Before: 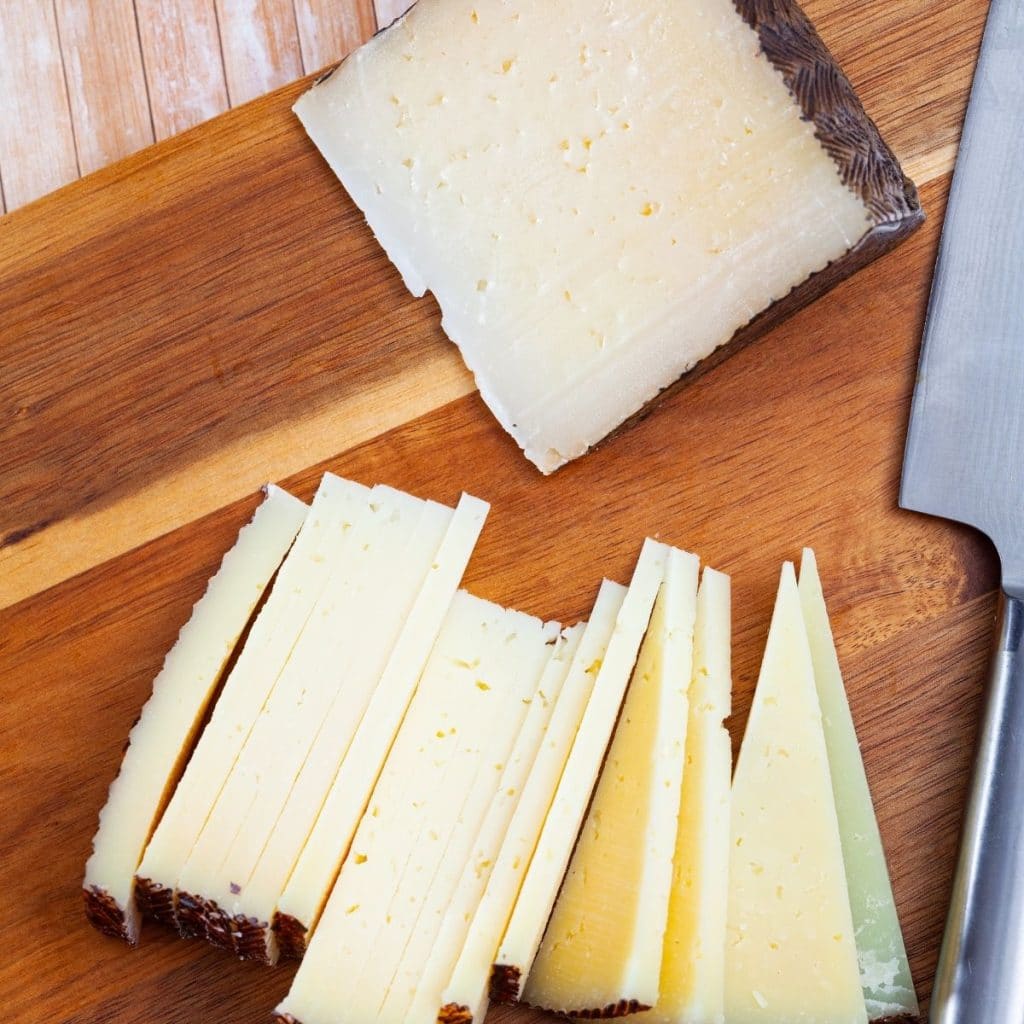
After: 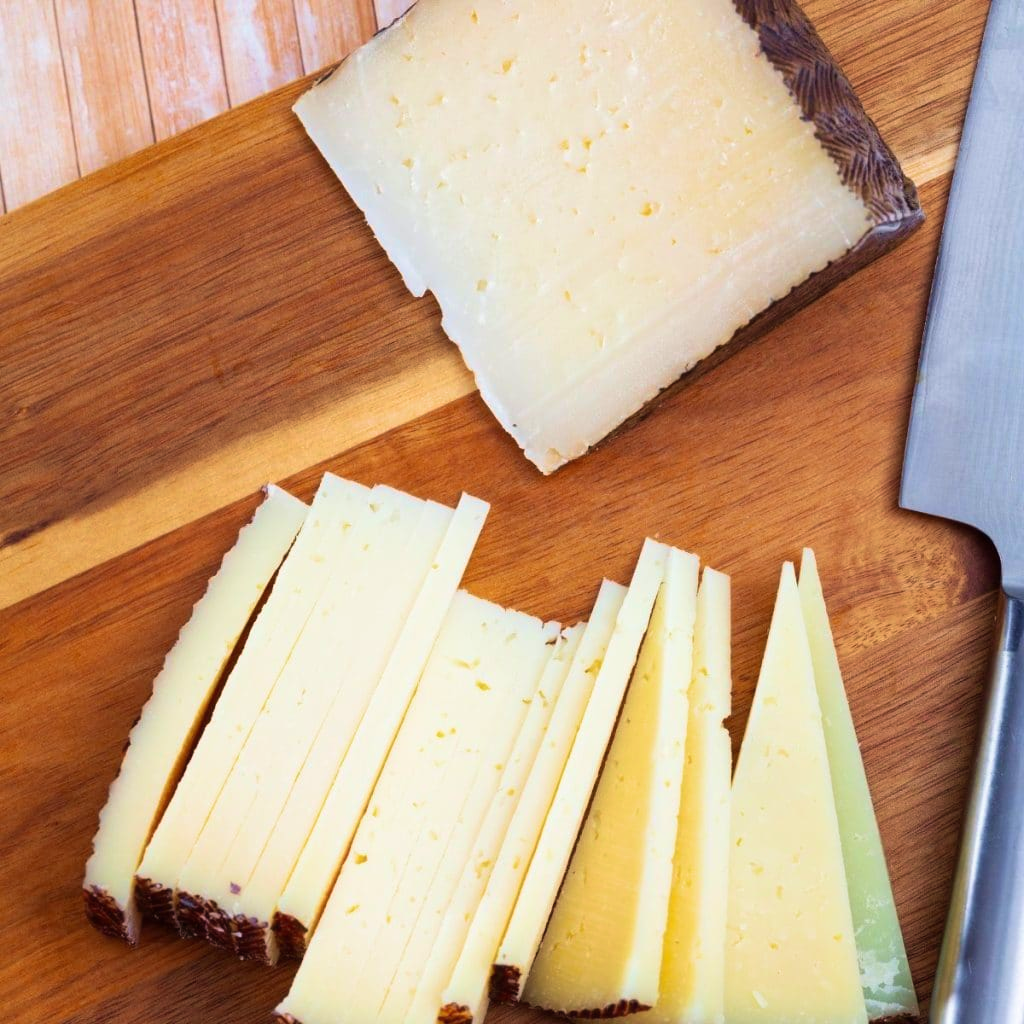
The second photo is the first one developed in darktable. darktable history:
contrast equalizer: octaves 7, y [[0.5, 0.5, 0.5, 0.539, 0.64, 0.611], [0.5 ×6], [0.5 ×6], [0 ×6], [0 ×6]], mix -0.298
velvia: strength 44.49%
